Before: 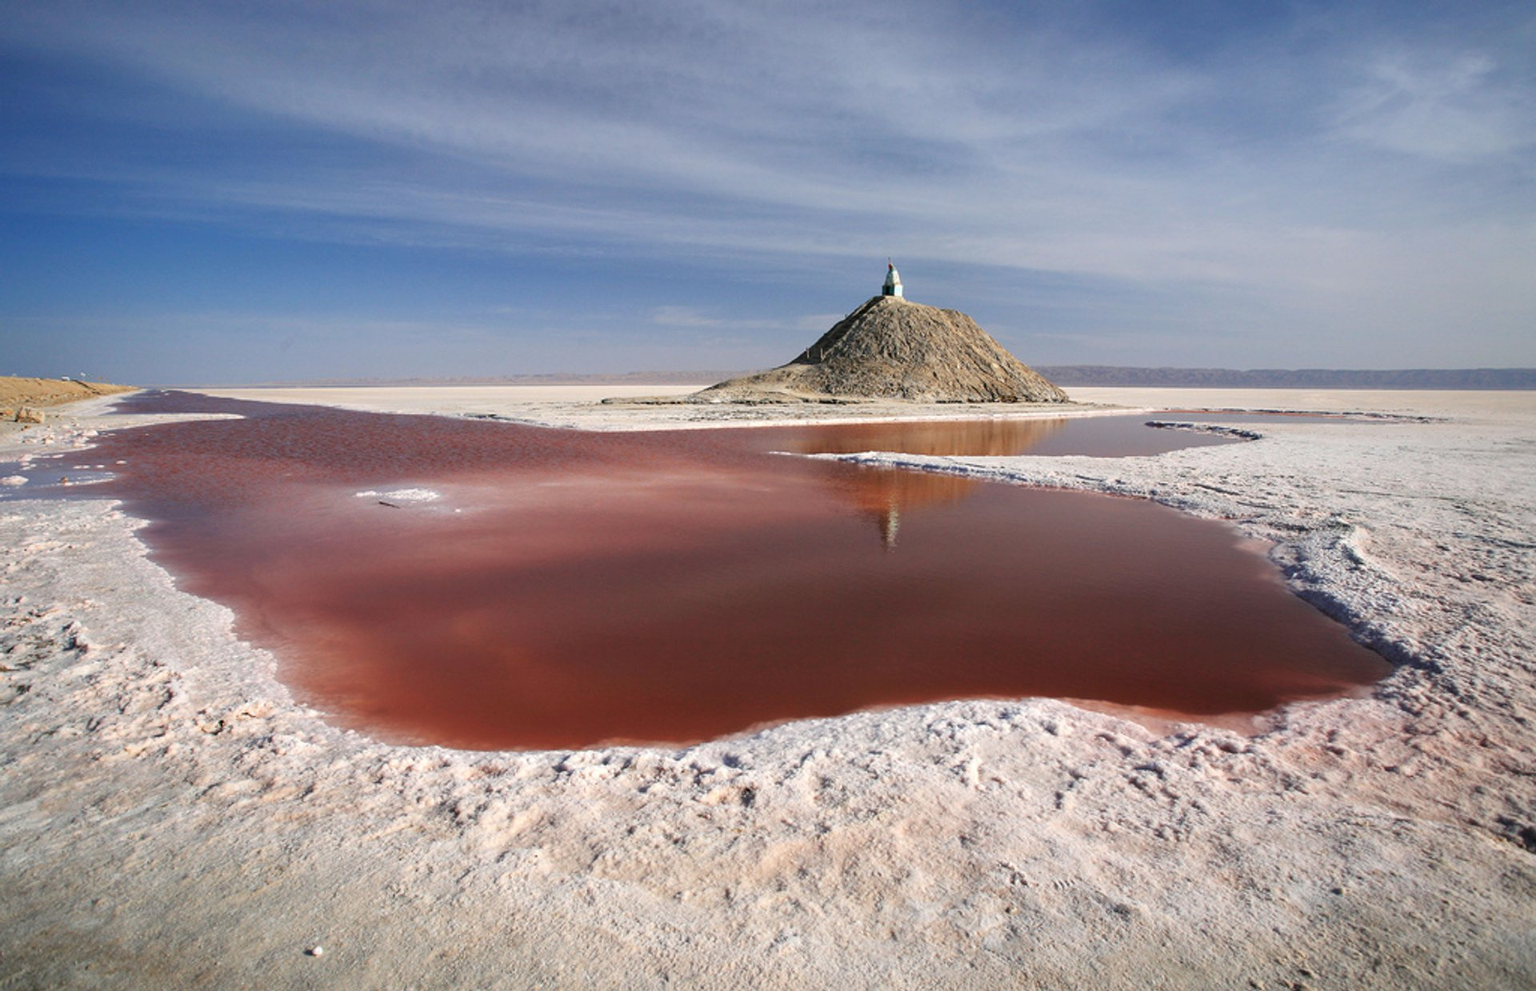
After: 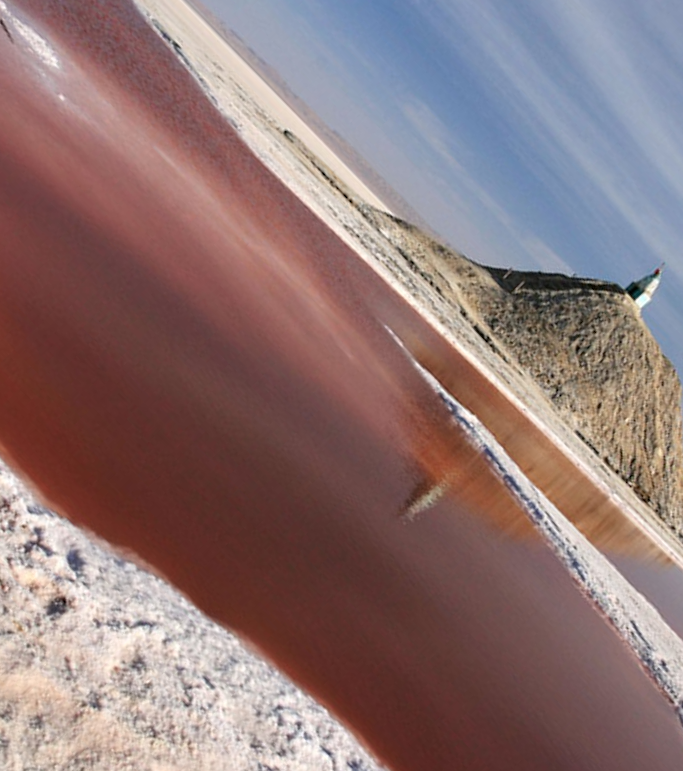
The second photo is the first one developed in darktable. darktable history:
crop and rotate: angle -45.77°, top 16.163%, right 0.871%, bottom 11.6%
